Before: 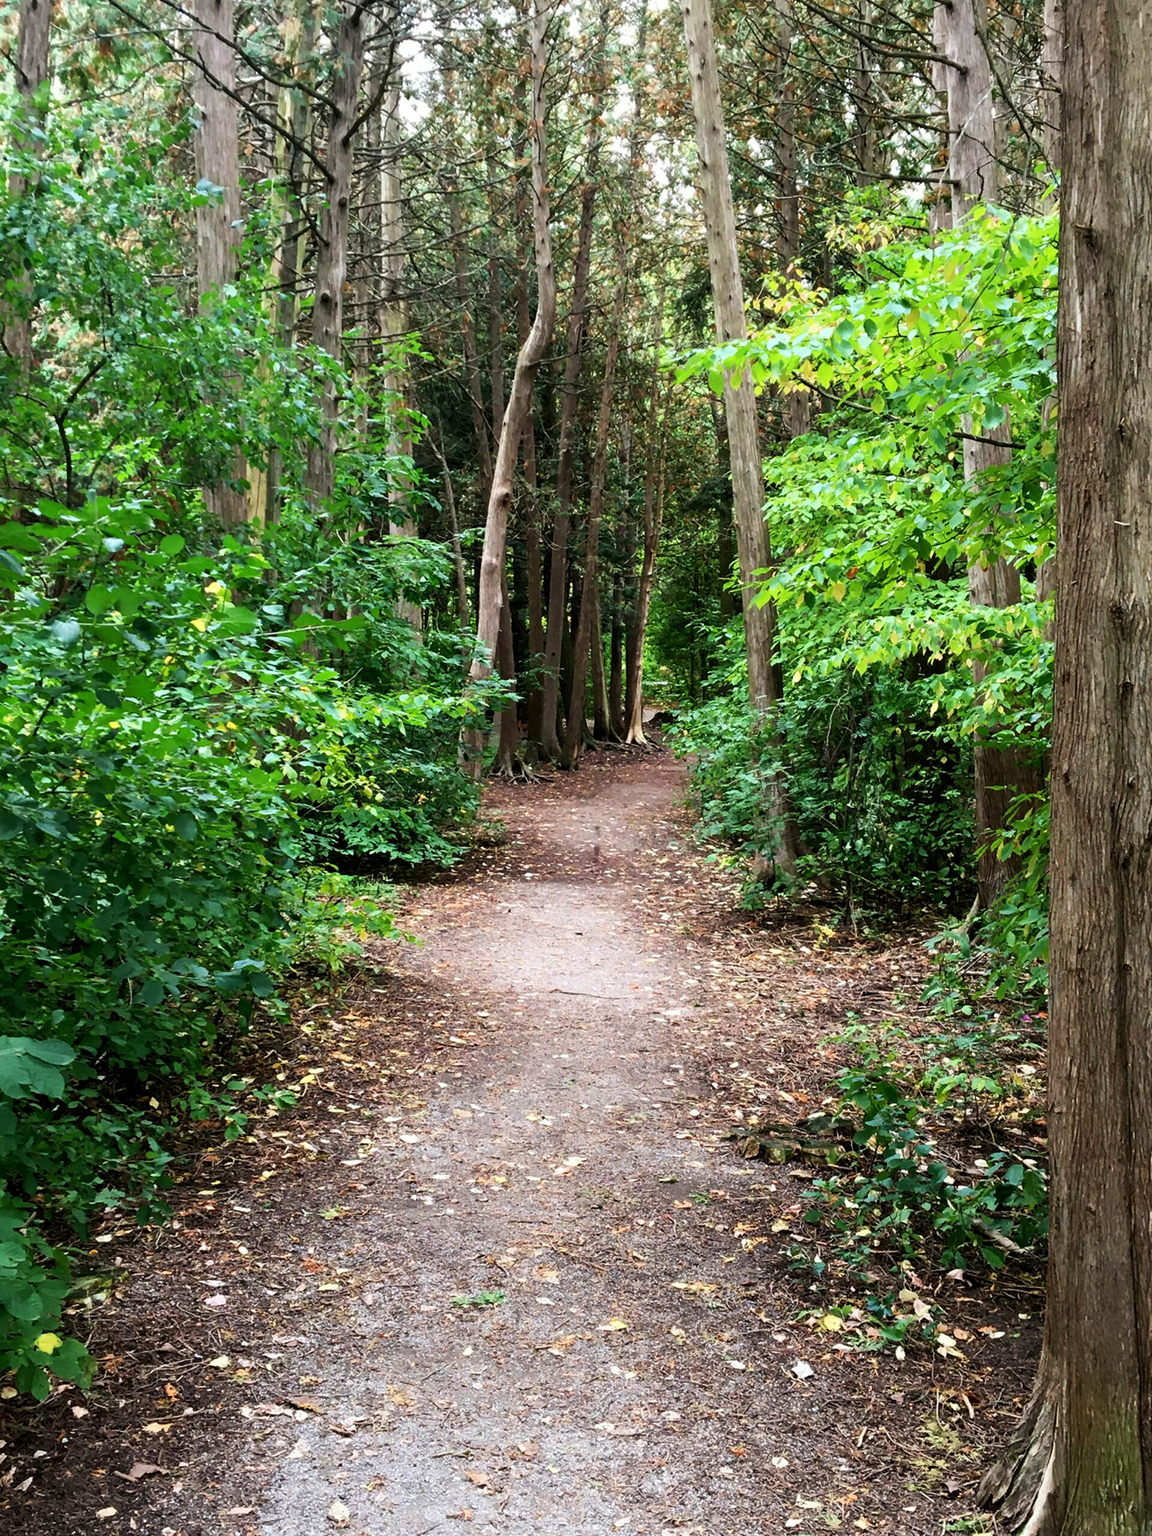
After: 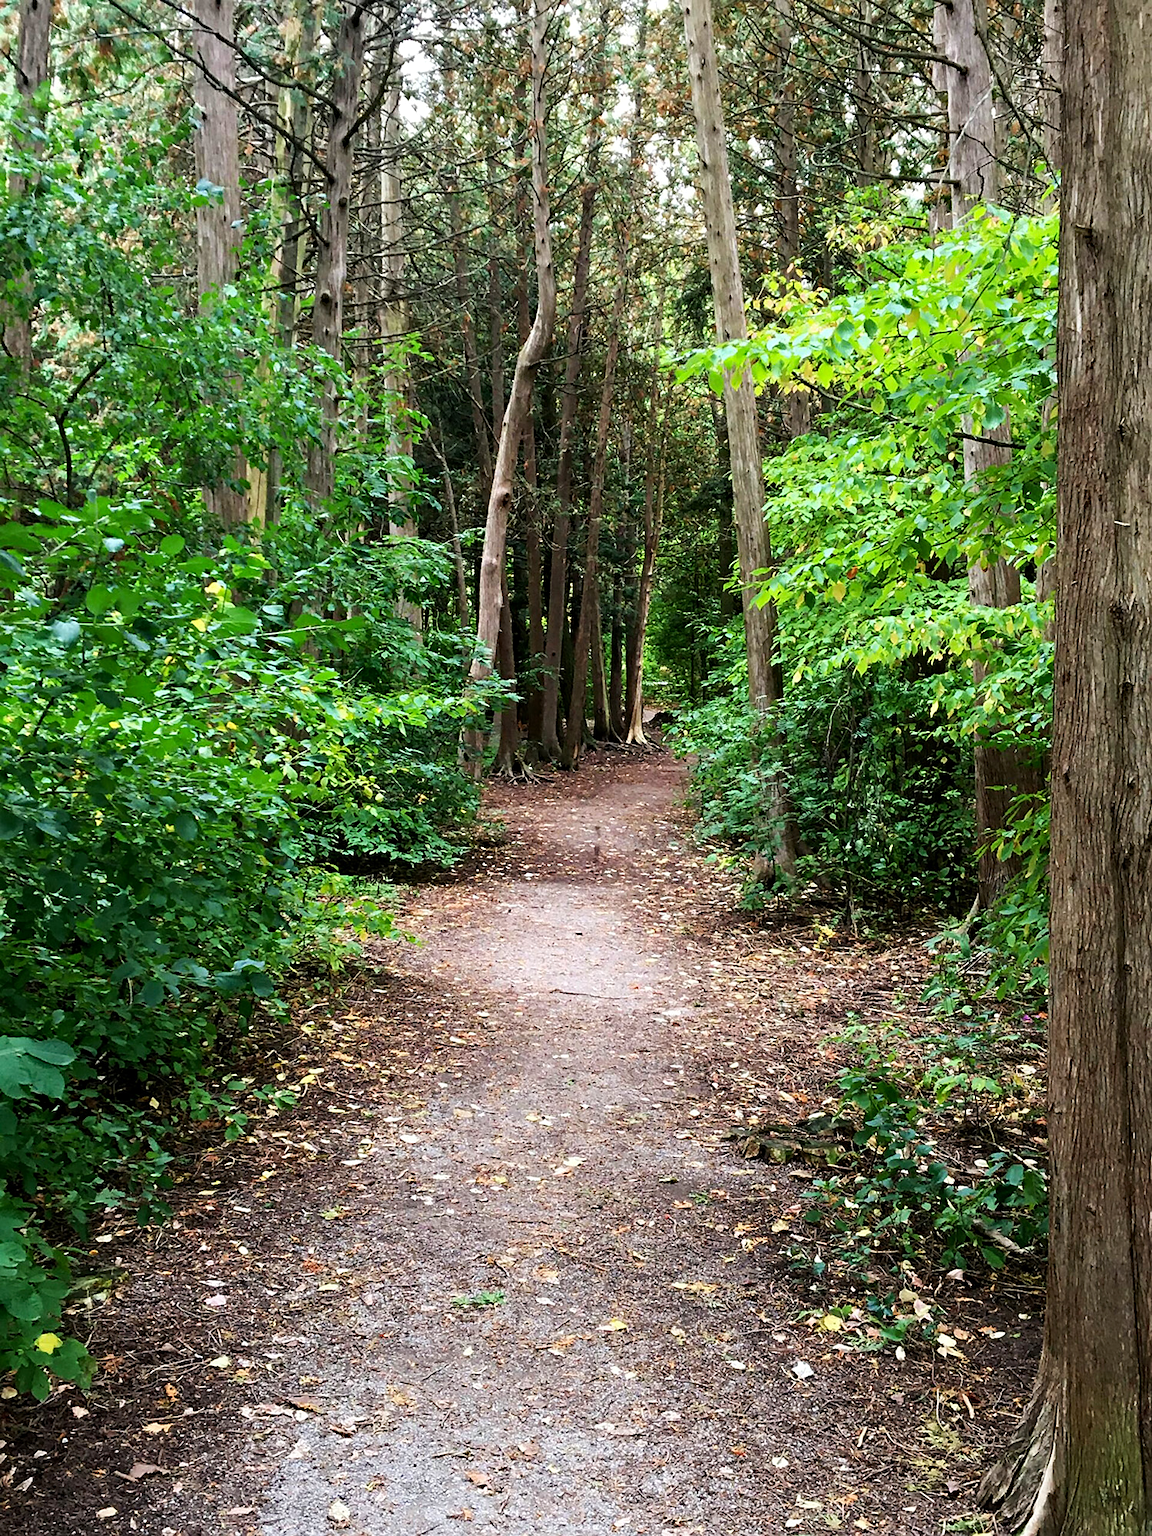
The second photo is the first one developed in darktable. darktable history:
haze removal: compatibility mode true, adaptive false
sharpen: radius 1.458, amount 0.398, threshold 1.271
